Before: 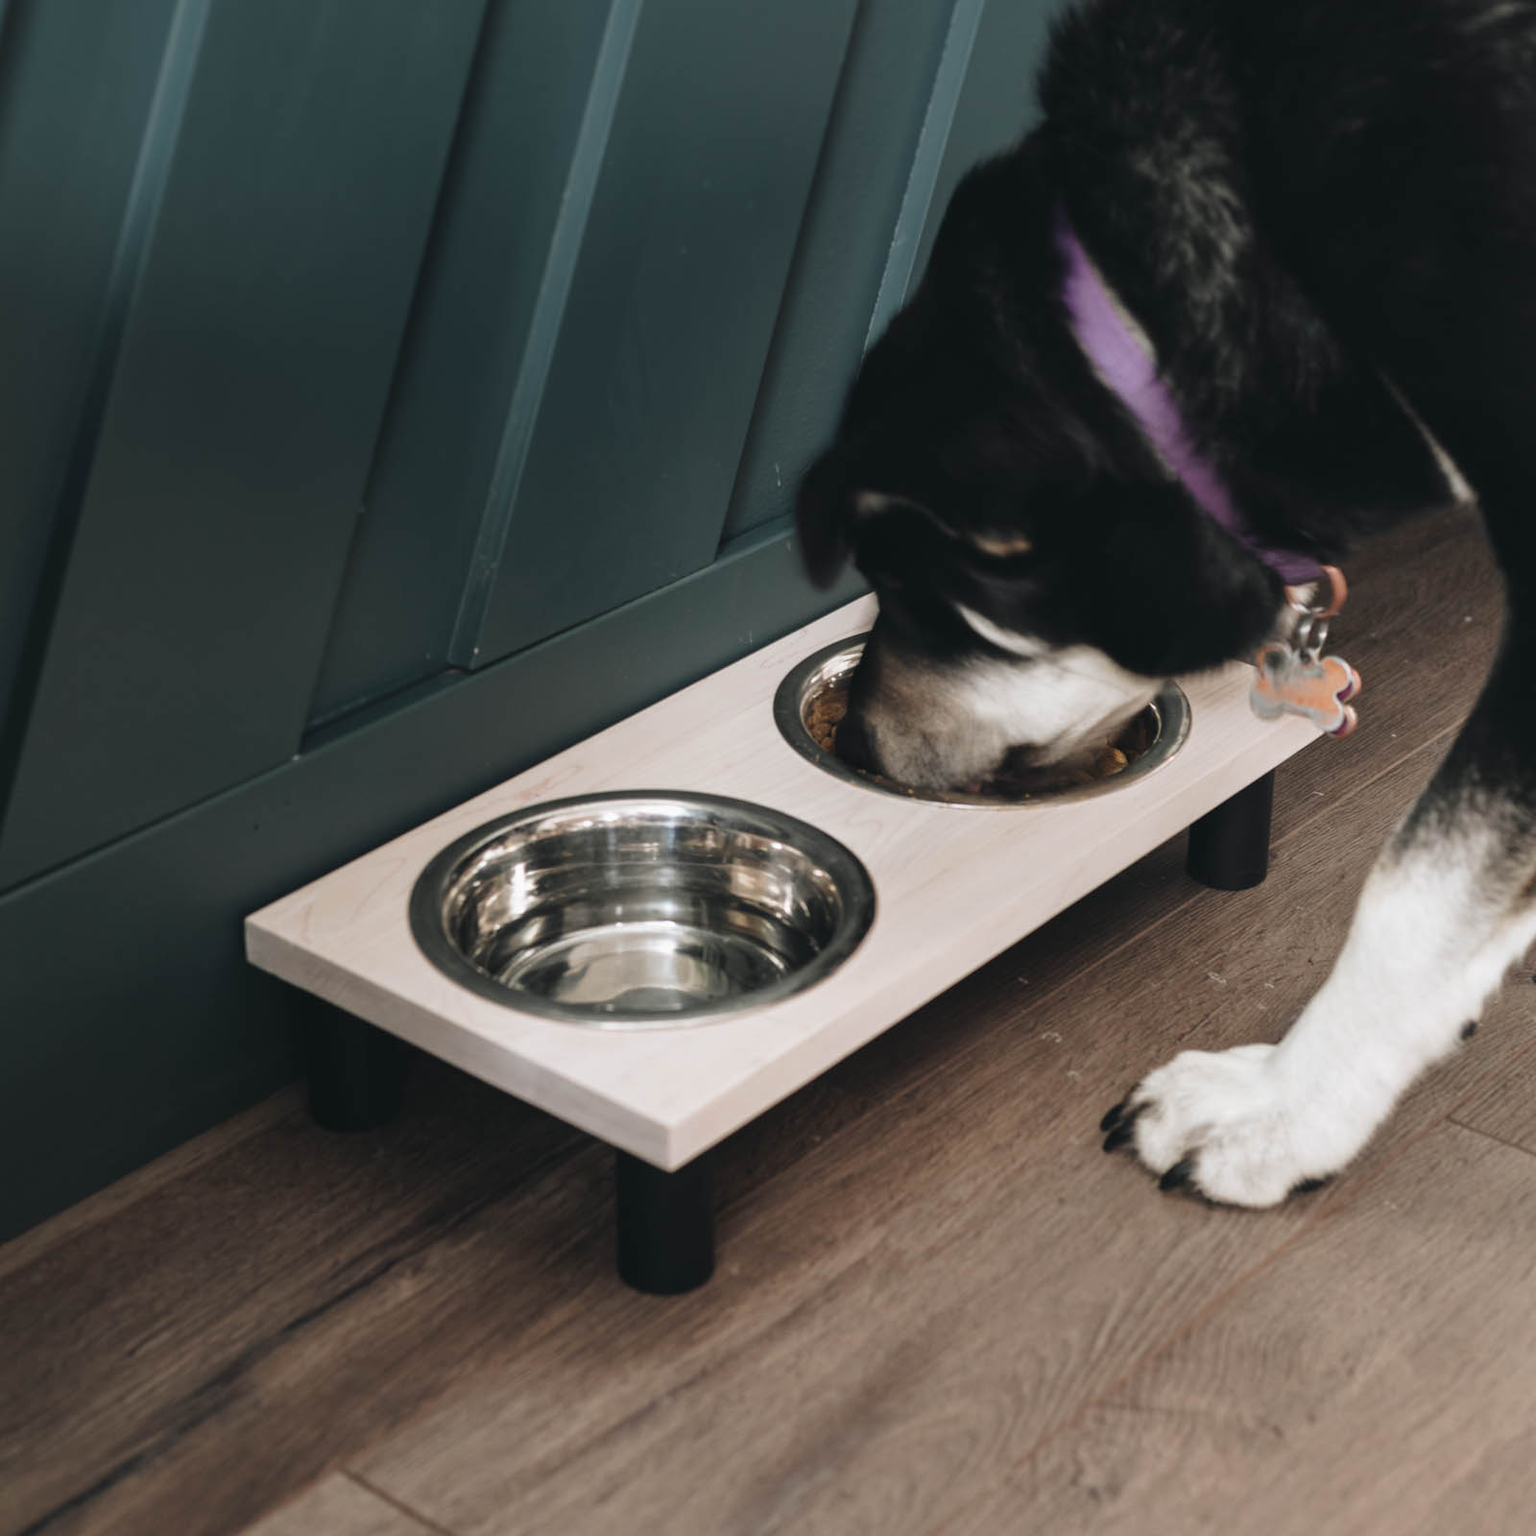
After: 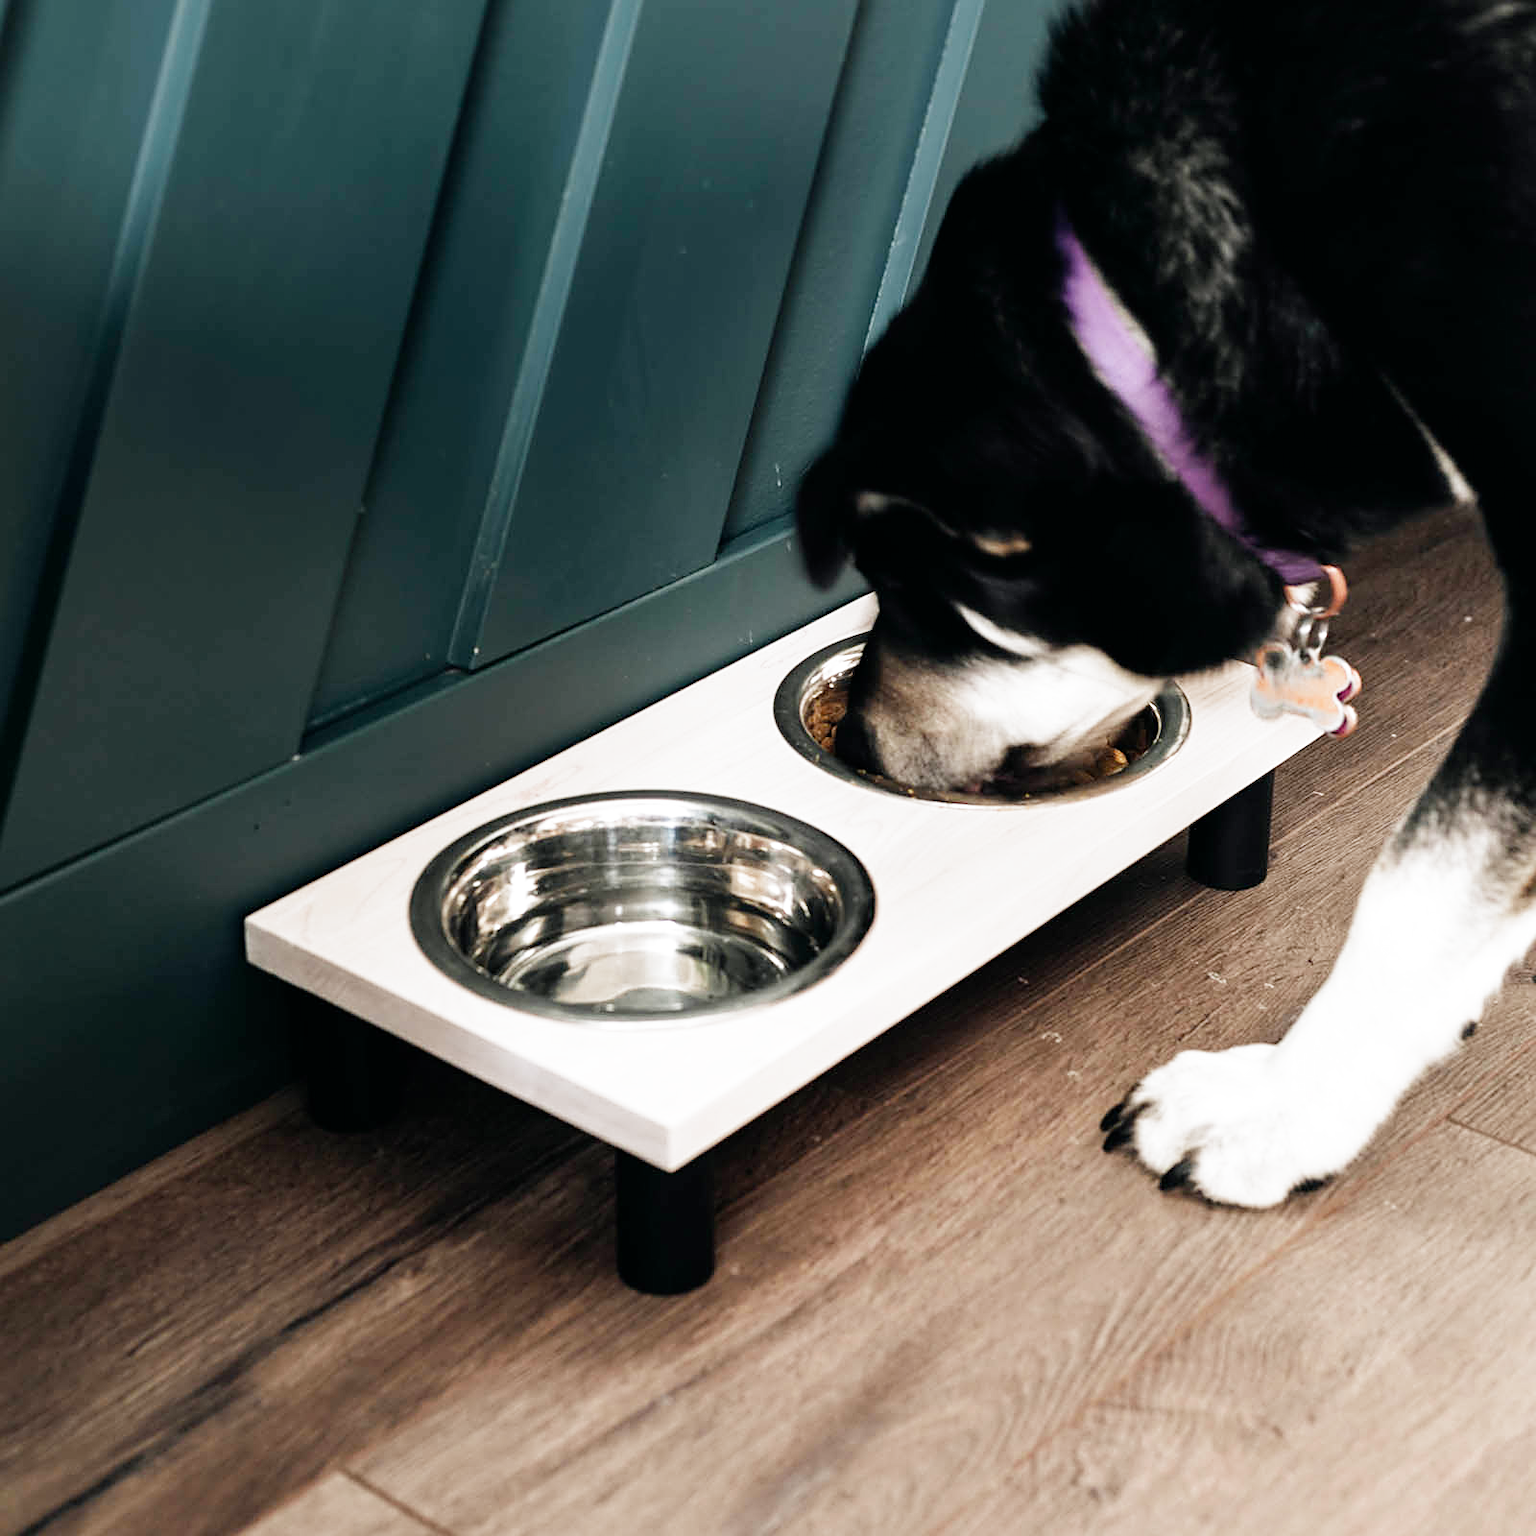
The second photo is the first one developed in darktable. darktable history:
sharpen: on, module defaults
filmic rgb: middle gray luminance 10%, black relative exposure -8.61 EV, white relative exposure 3.3 EV, threshold 6 EV, target black luminance 0%, hardness 5.2, latitude 44.69%, contrast 1.302, highlights saturation mix 5%, shadows ↔ highlights balance 24.64%, add noise in highlights 0, preserve chrominance no, color science v3 (2019), use custom middle-gray values true, iterations of high-quality reconstruction 0, contrast in highlights soft, enable highlight reconstruction true
